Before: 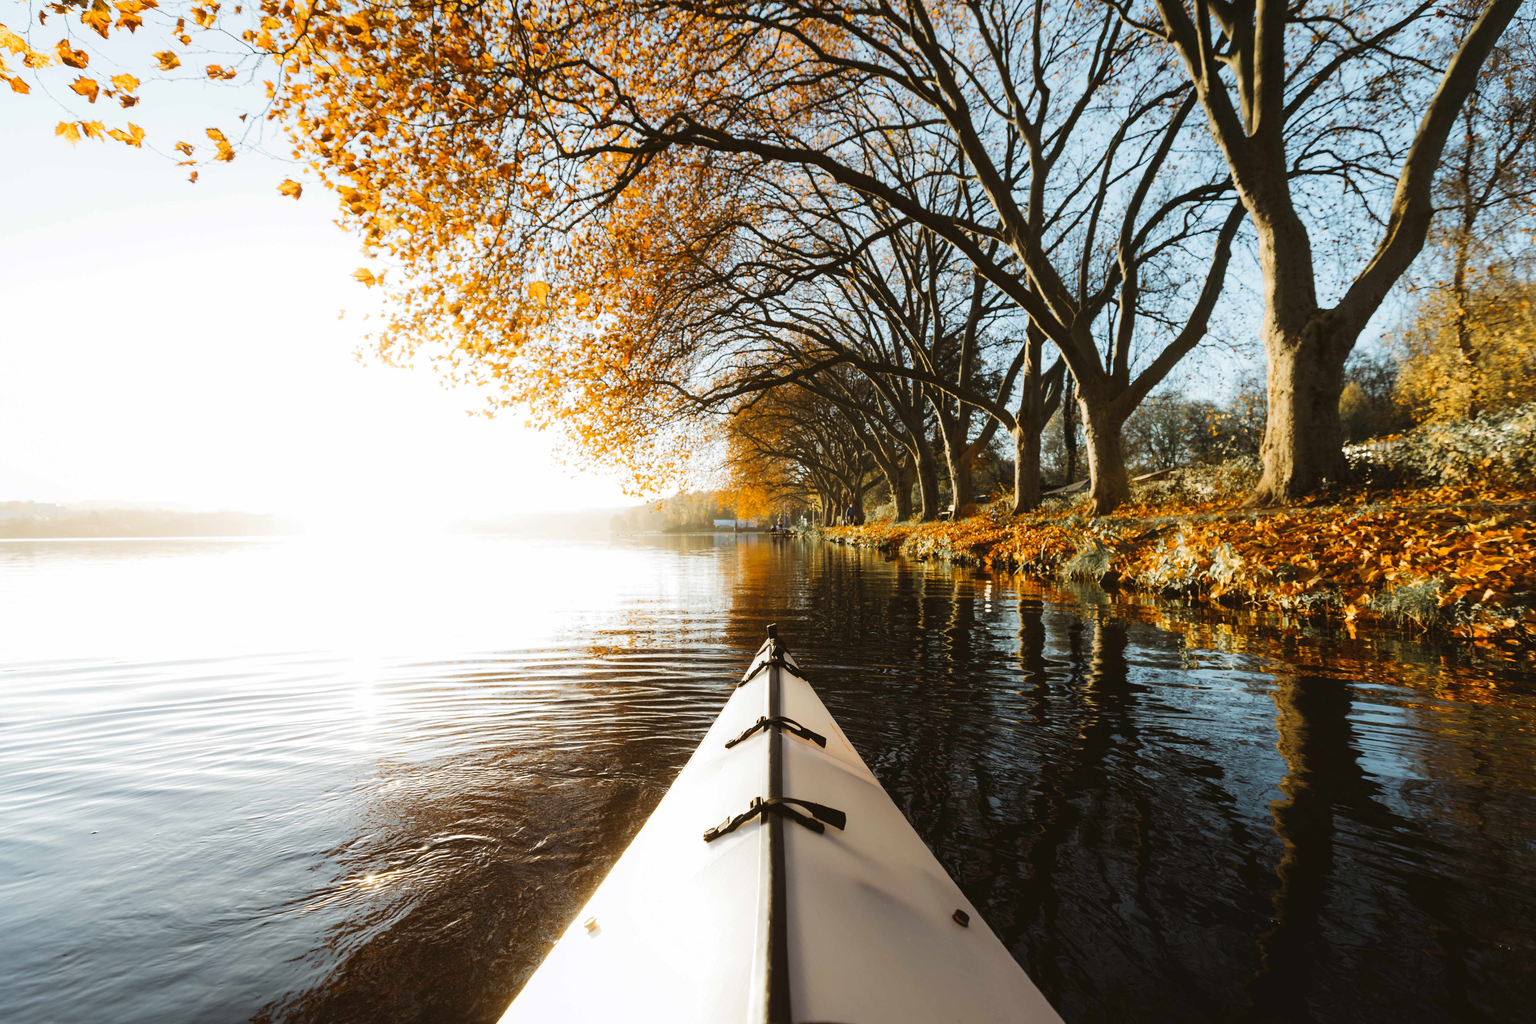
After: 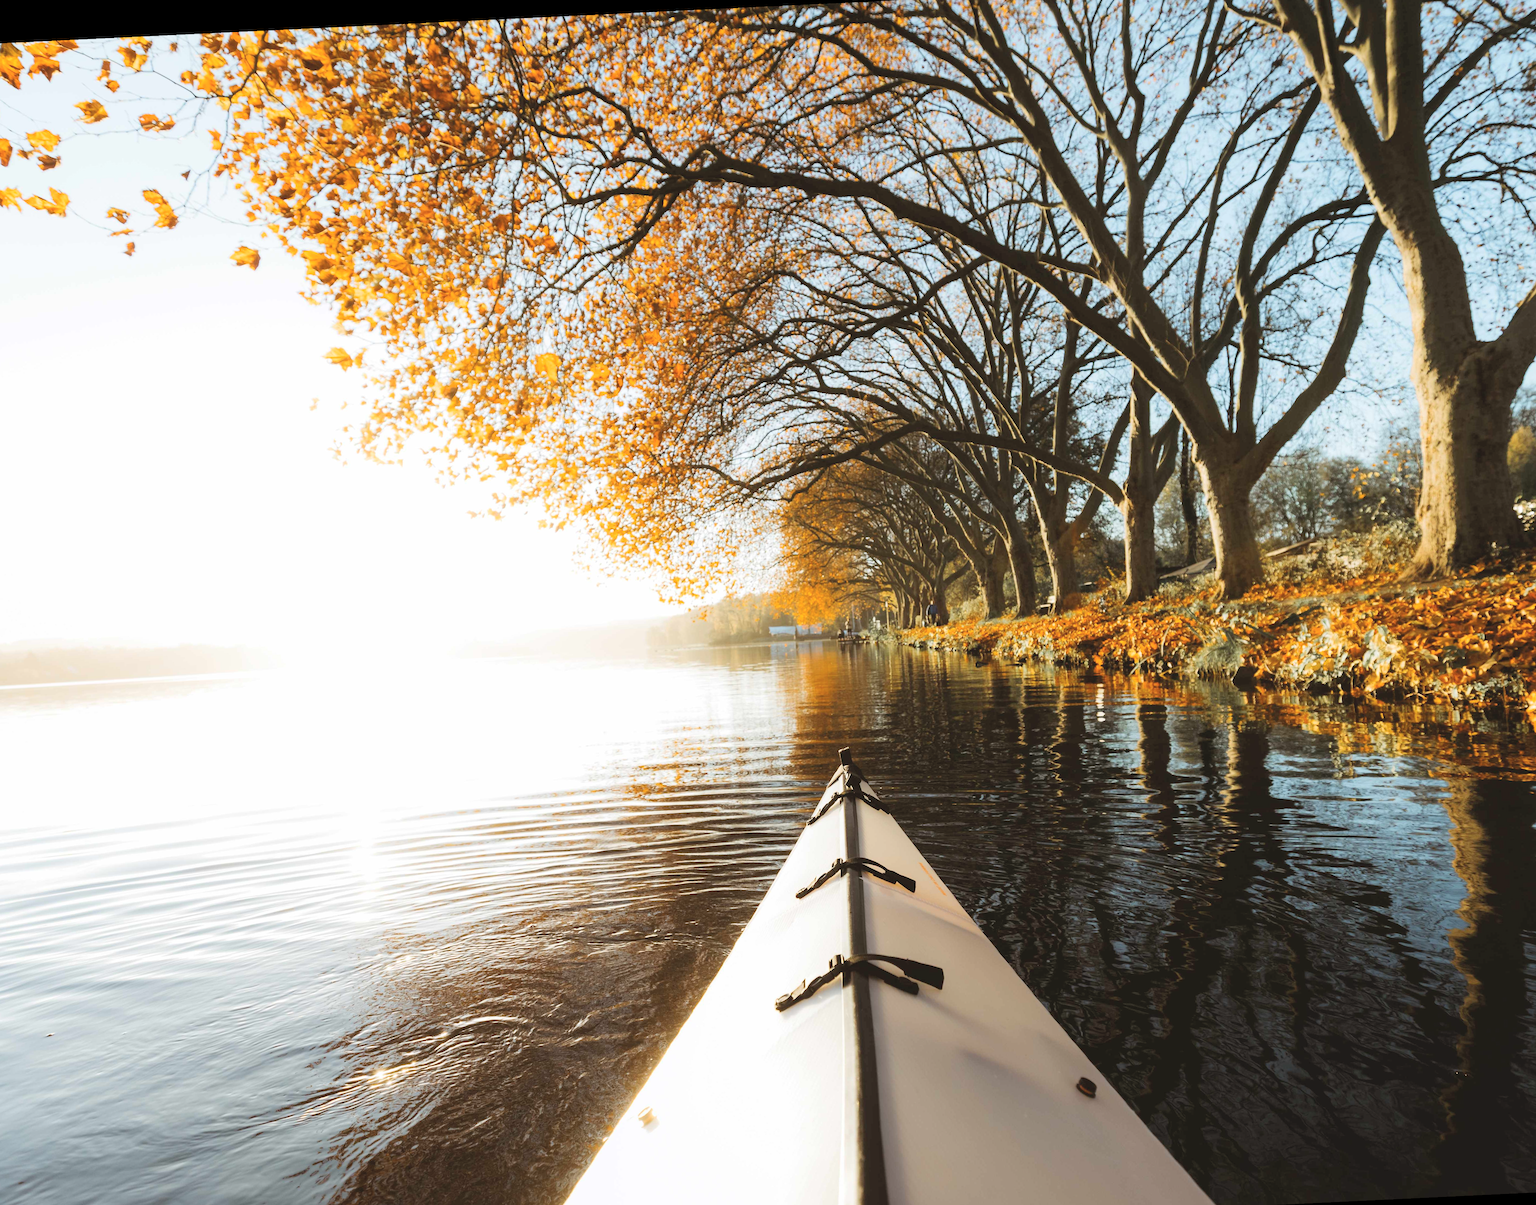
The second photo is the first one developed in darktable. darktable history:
contrast brightness saturation: brightness 0.15
rotate and perspective: rotation -1.75°, automatic cropping off
crop and rotate: angle 1°, left 4.281%, top 0.642%, right 11.383%, bottom 2.486%
